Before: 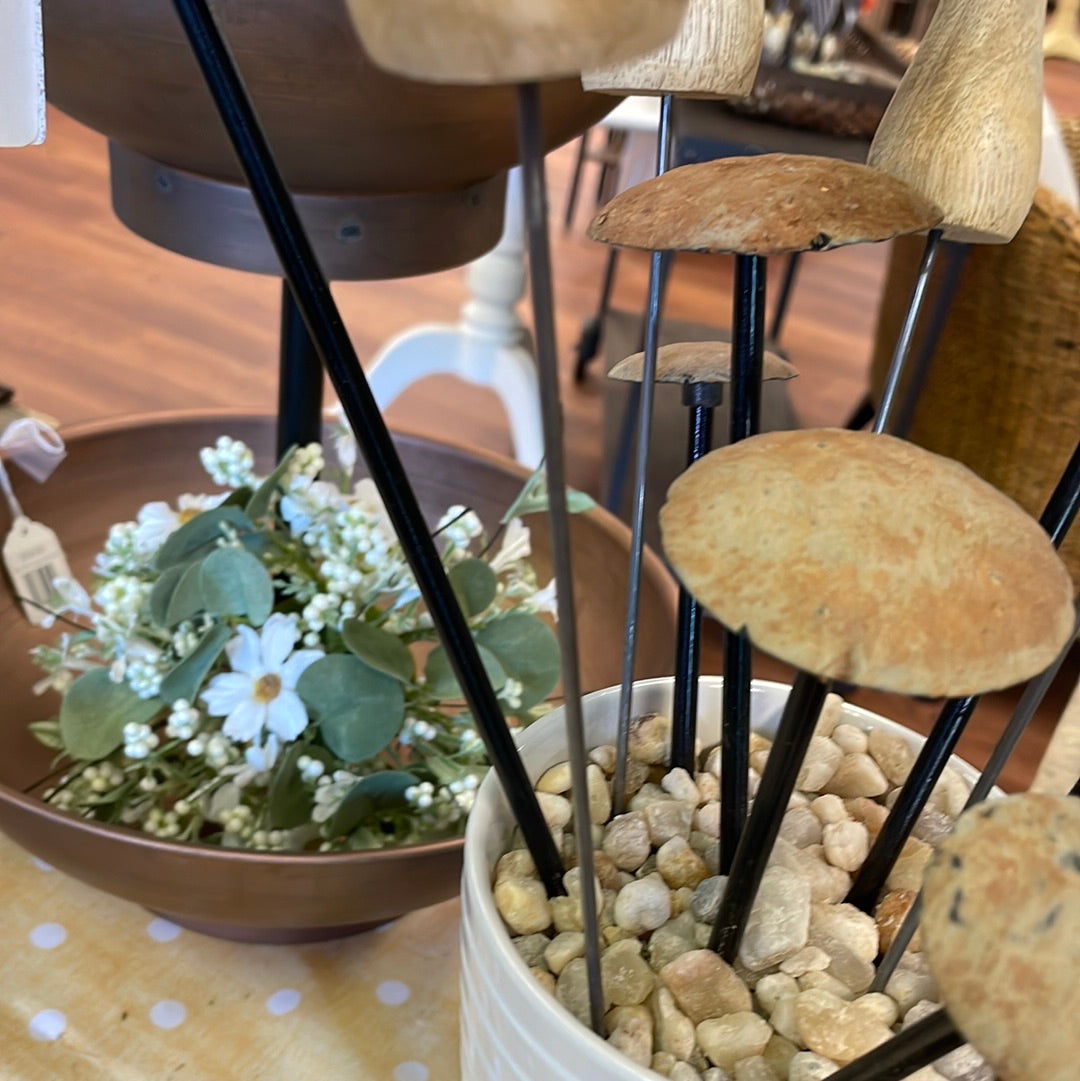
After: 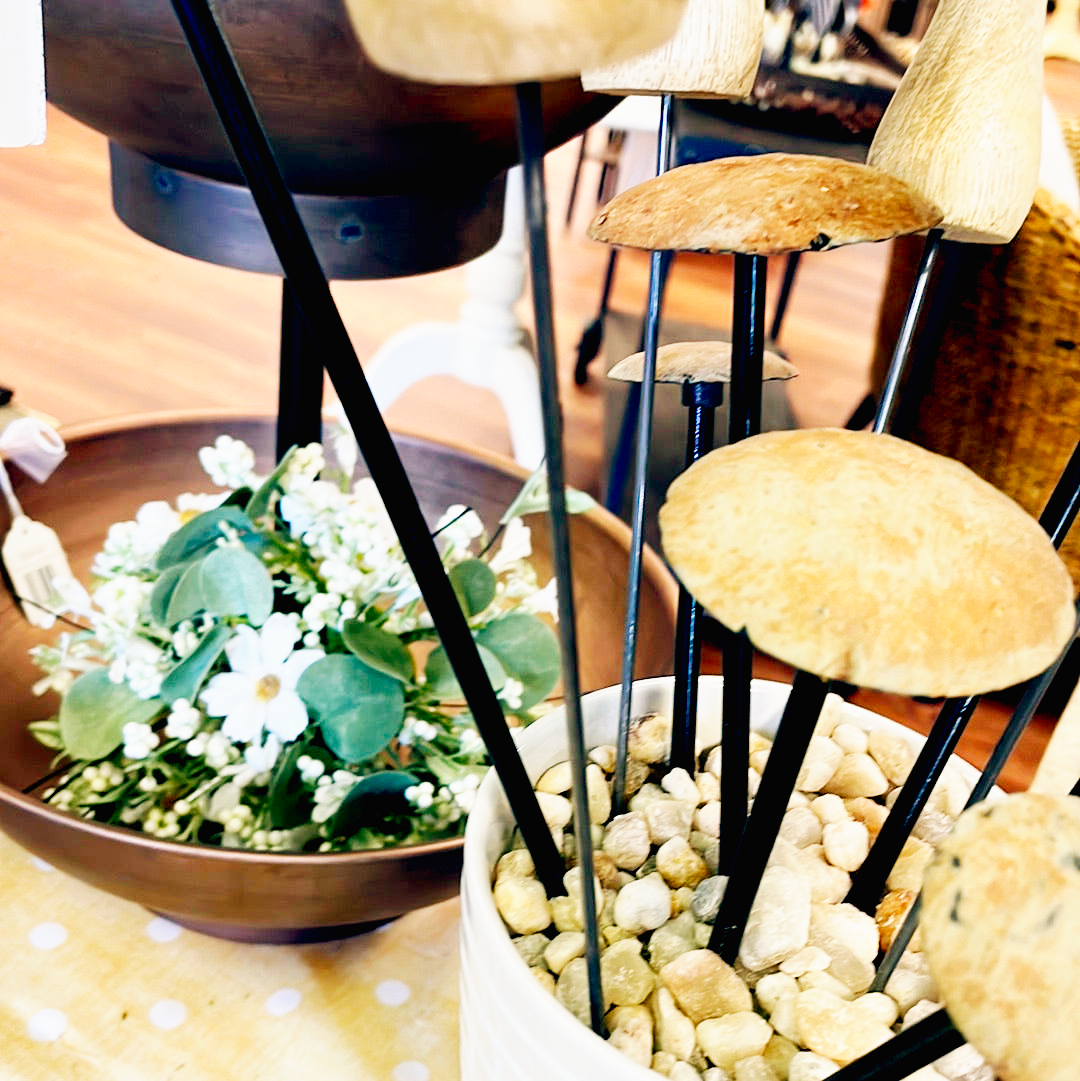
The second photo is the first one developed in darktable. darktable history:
base curve: curves: ch0 [(0, 0) (0.007, 0.004) (0.027, 0.03) (0.046, 0.07) (0.207, 0.54) (0.442, 0.872) (0.673, 0.972) (1, 1)], preserve colors none
color balance: lift [0.975, 0.993, 1, 1.015], gamma [1.1, 1, 1, 0.945], gain [1, 1.04, 1, 0.95]
contrast brightness saturation: contrast -0.02, brightness -0.01, saturation 0.03
